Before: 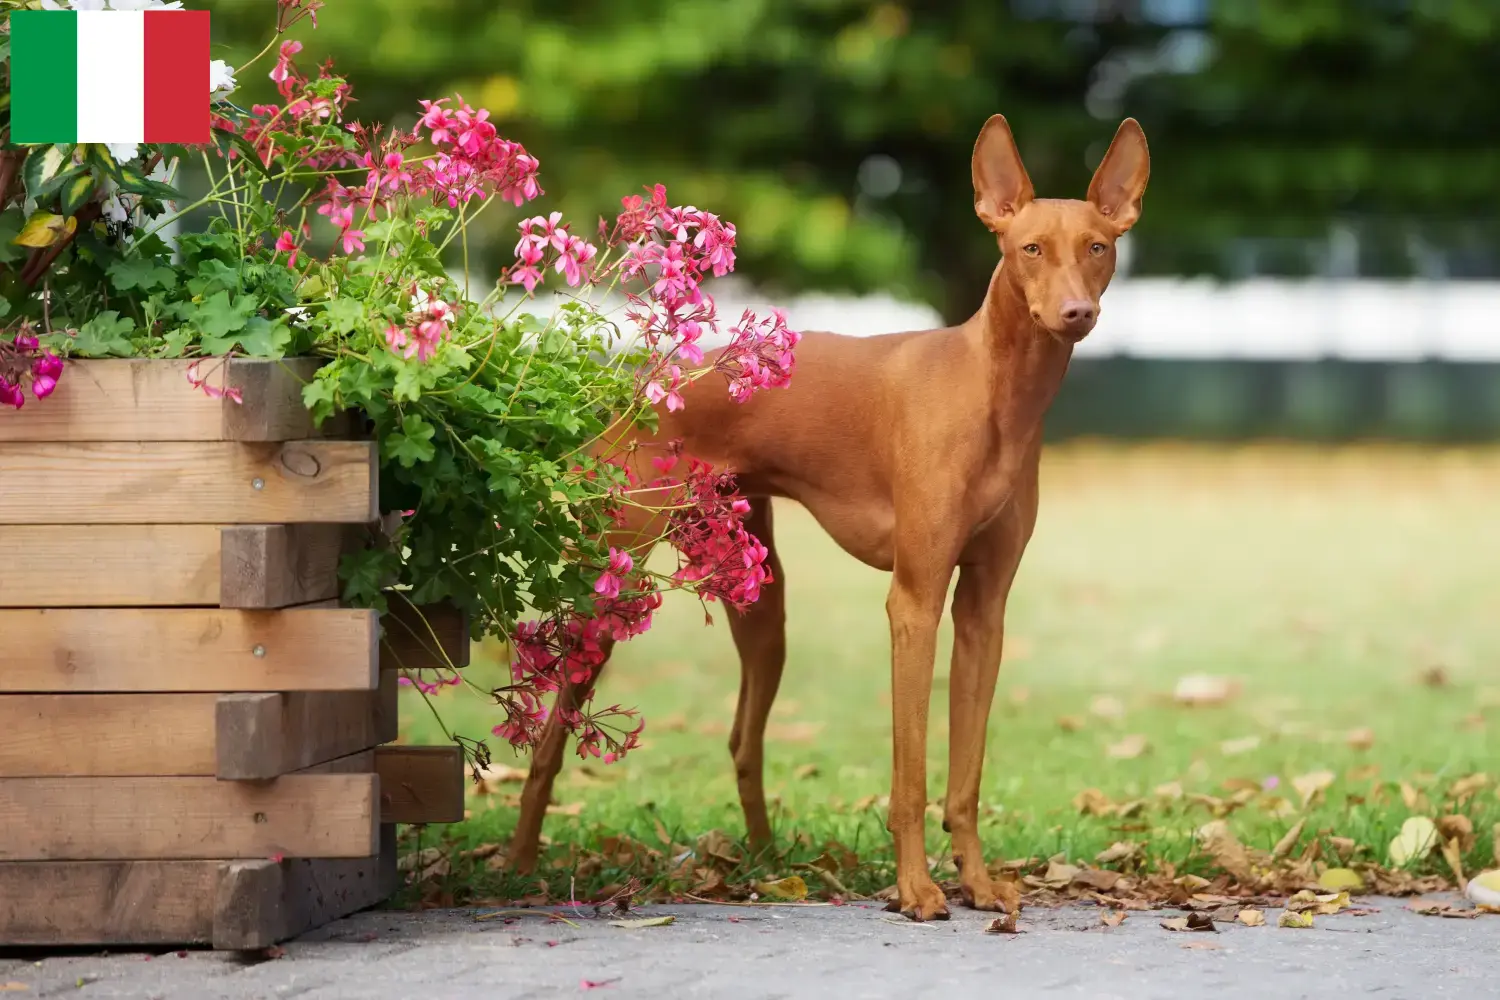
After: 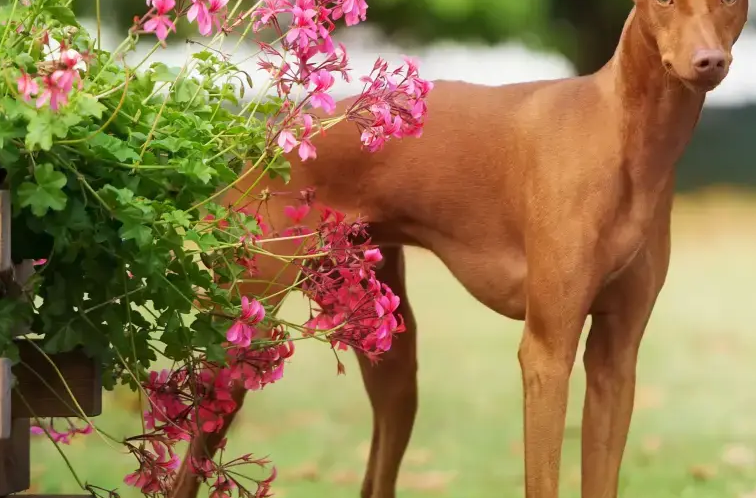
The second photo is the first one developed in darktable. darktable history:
crop: left 24.568%, top 25.113%, right 25.027%, bottom 25.043%
